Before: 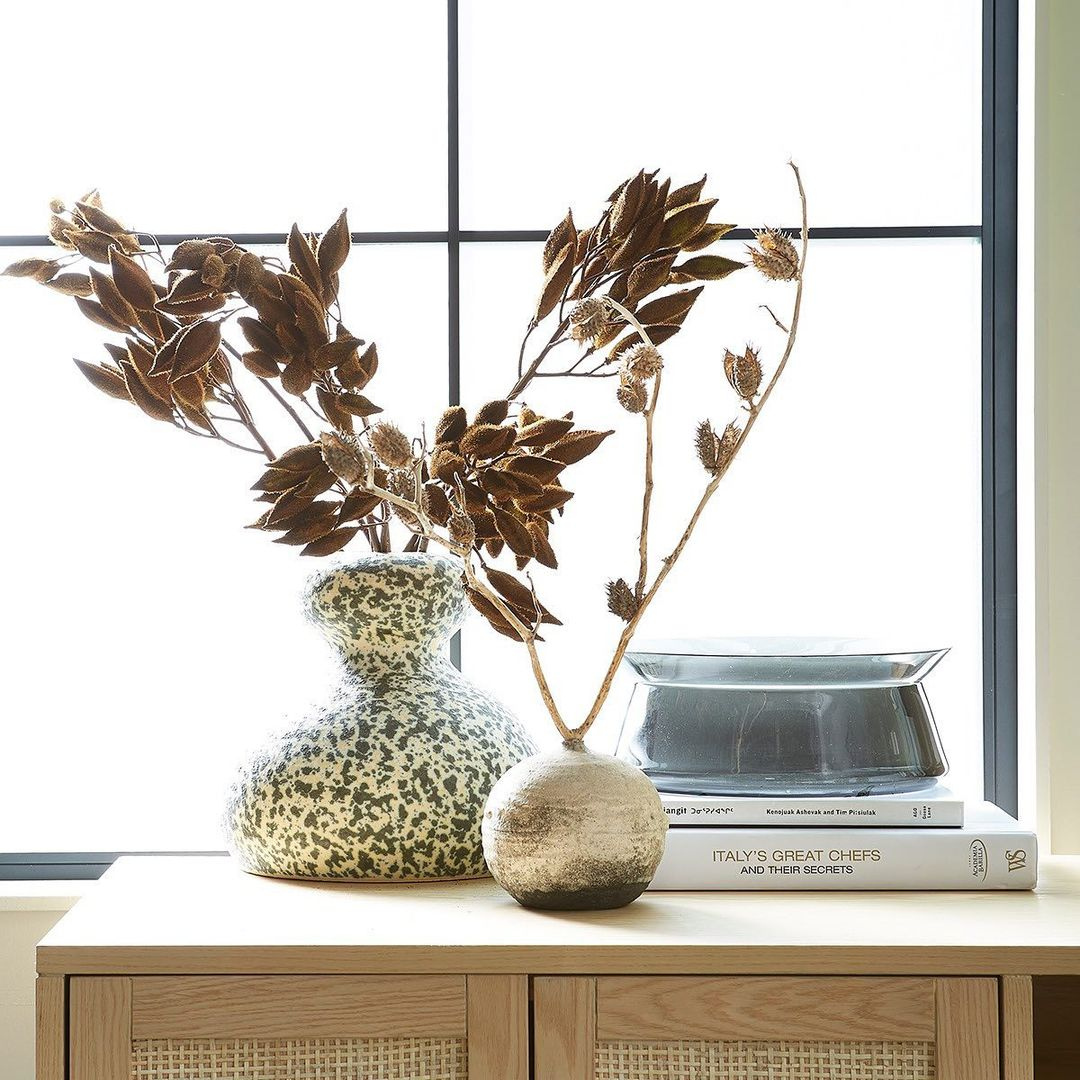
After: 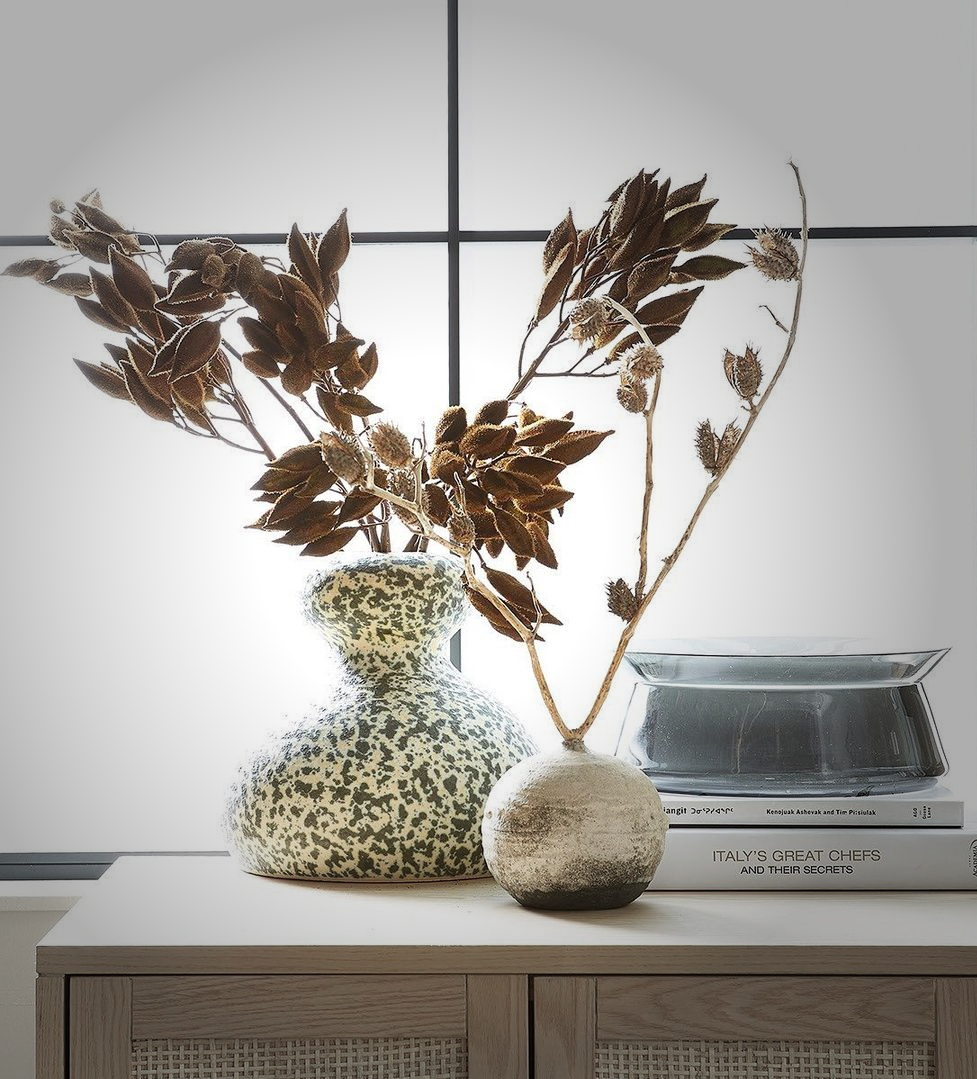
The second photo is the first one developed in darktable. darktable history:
crop: right 9.509%, bottom 0.031%
vignetting: fall-off start 33.76%, fall-off radius 64.94%, brightness -0.575, center (-0.12, -0.002), width/height ratio 0.959
tone equalizer: on, module defaults
